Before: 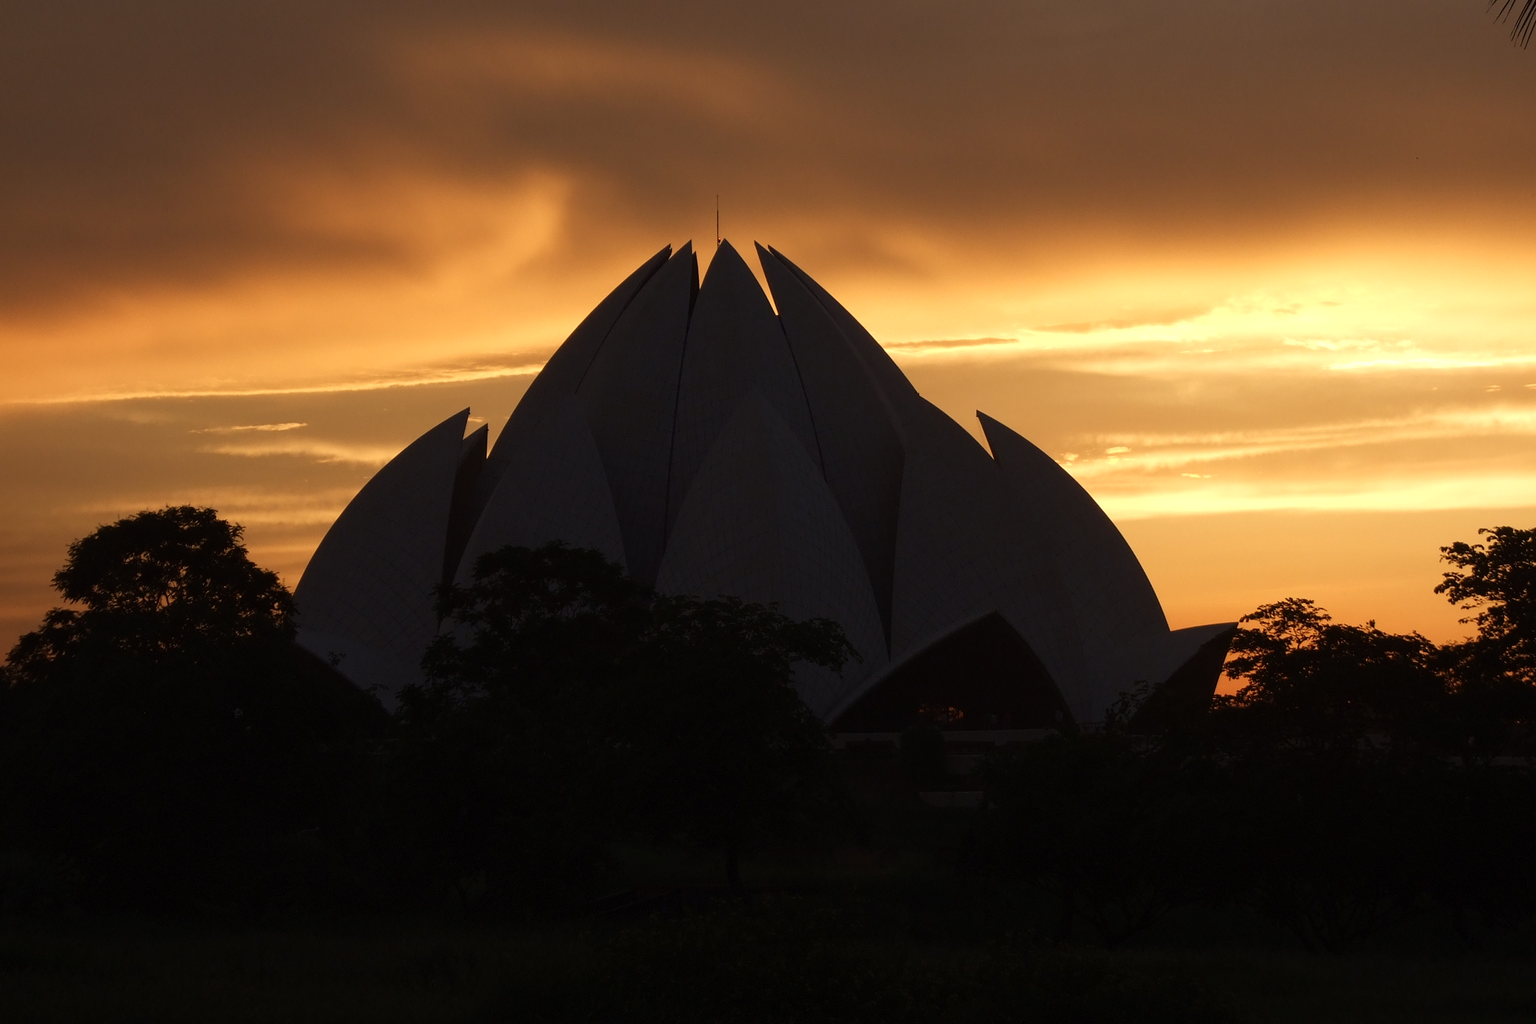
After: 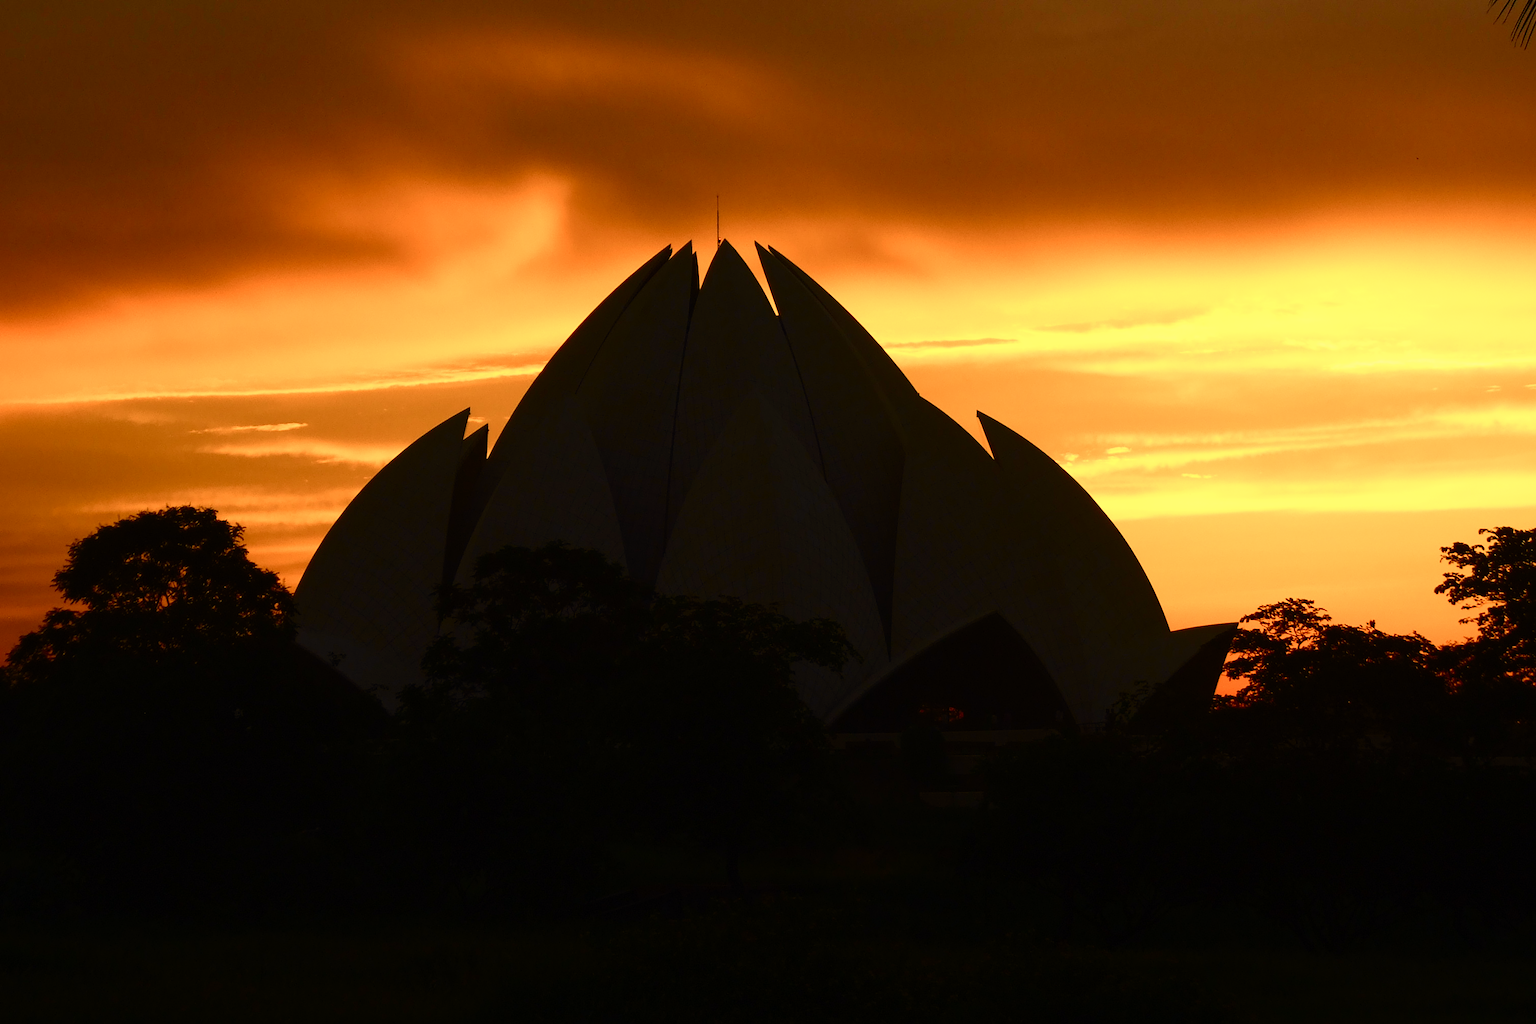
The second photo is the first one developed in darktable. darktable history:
white balance: red 1.08, blue 0.791
tone curve: curves: ch0 [(0, 0) (0.187, 0.12) (0.384, 0.363) (0.618, 0.698) (0.754, 0.857) (0.875, 0.956) (1, 0.987)]; ch1 [(0, 0) (0.402, 0.36) (0.476, 0.466) (0.501, 0.501) (0.518, 0.514) (0.564, 0.608) (0.614, 0.664) (0.692, 0.744) (1, 1)]; ch2 [(0, 0) (0.435, 0.412) (0.483, 0.481) (0.503, 0.503) (0.522, 0.535) (0.563, 0.601) (0.627, 0.699) (0.699, 0.753) (0.997, 0.858)], color space Lab, independent channels
